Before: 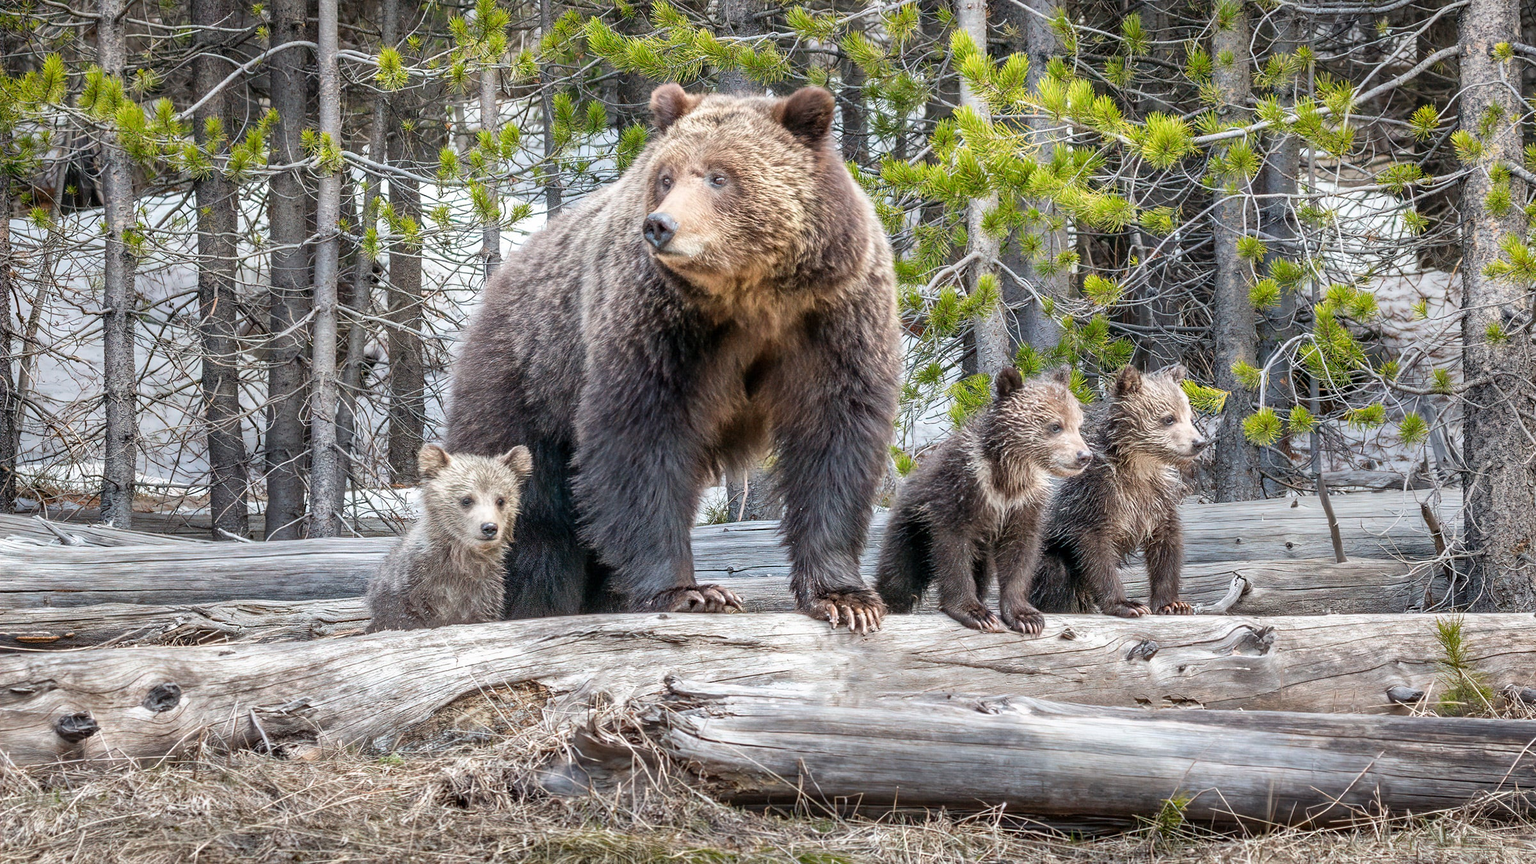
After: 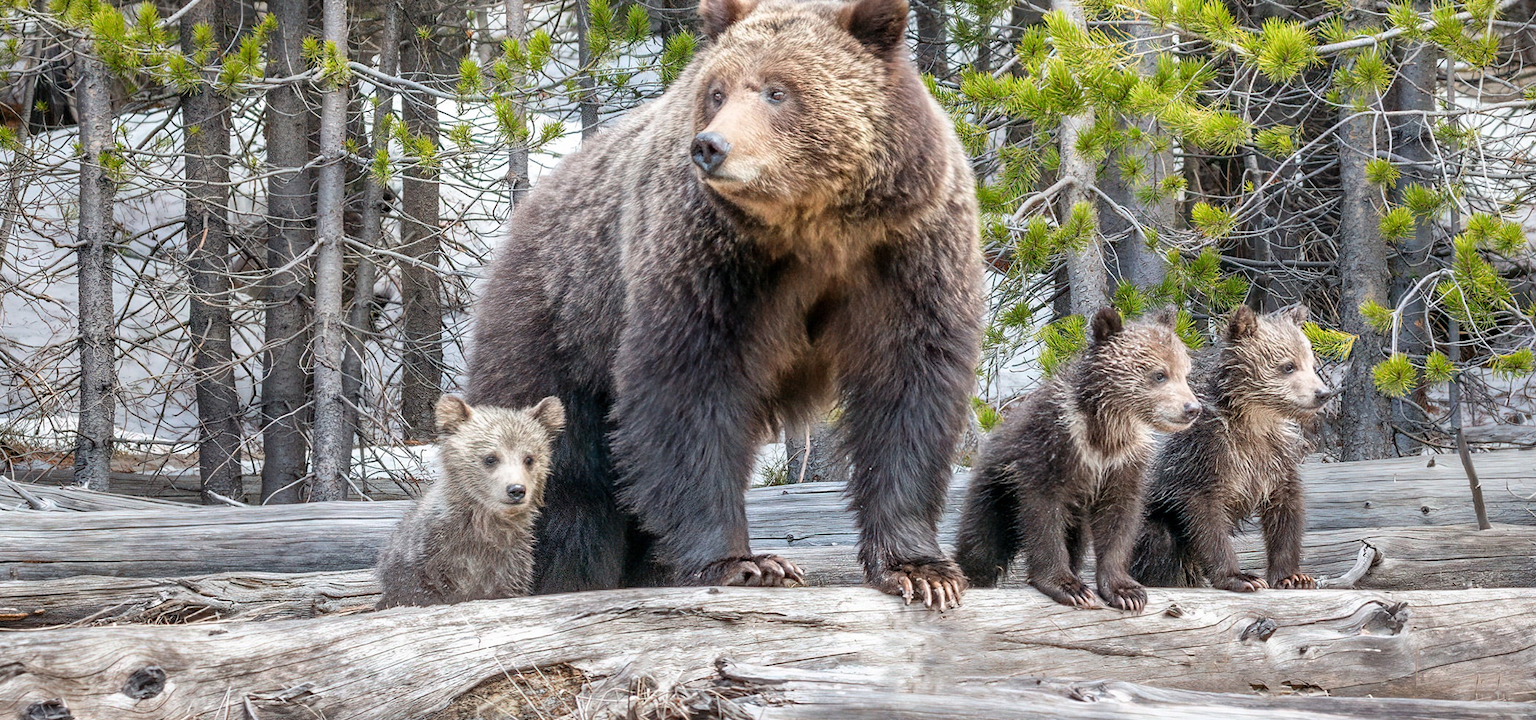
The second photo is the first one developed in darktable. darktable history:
crop and rotate: left 2.294%, top 11.232%, right 9.704%, bottom 15.386%
